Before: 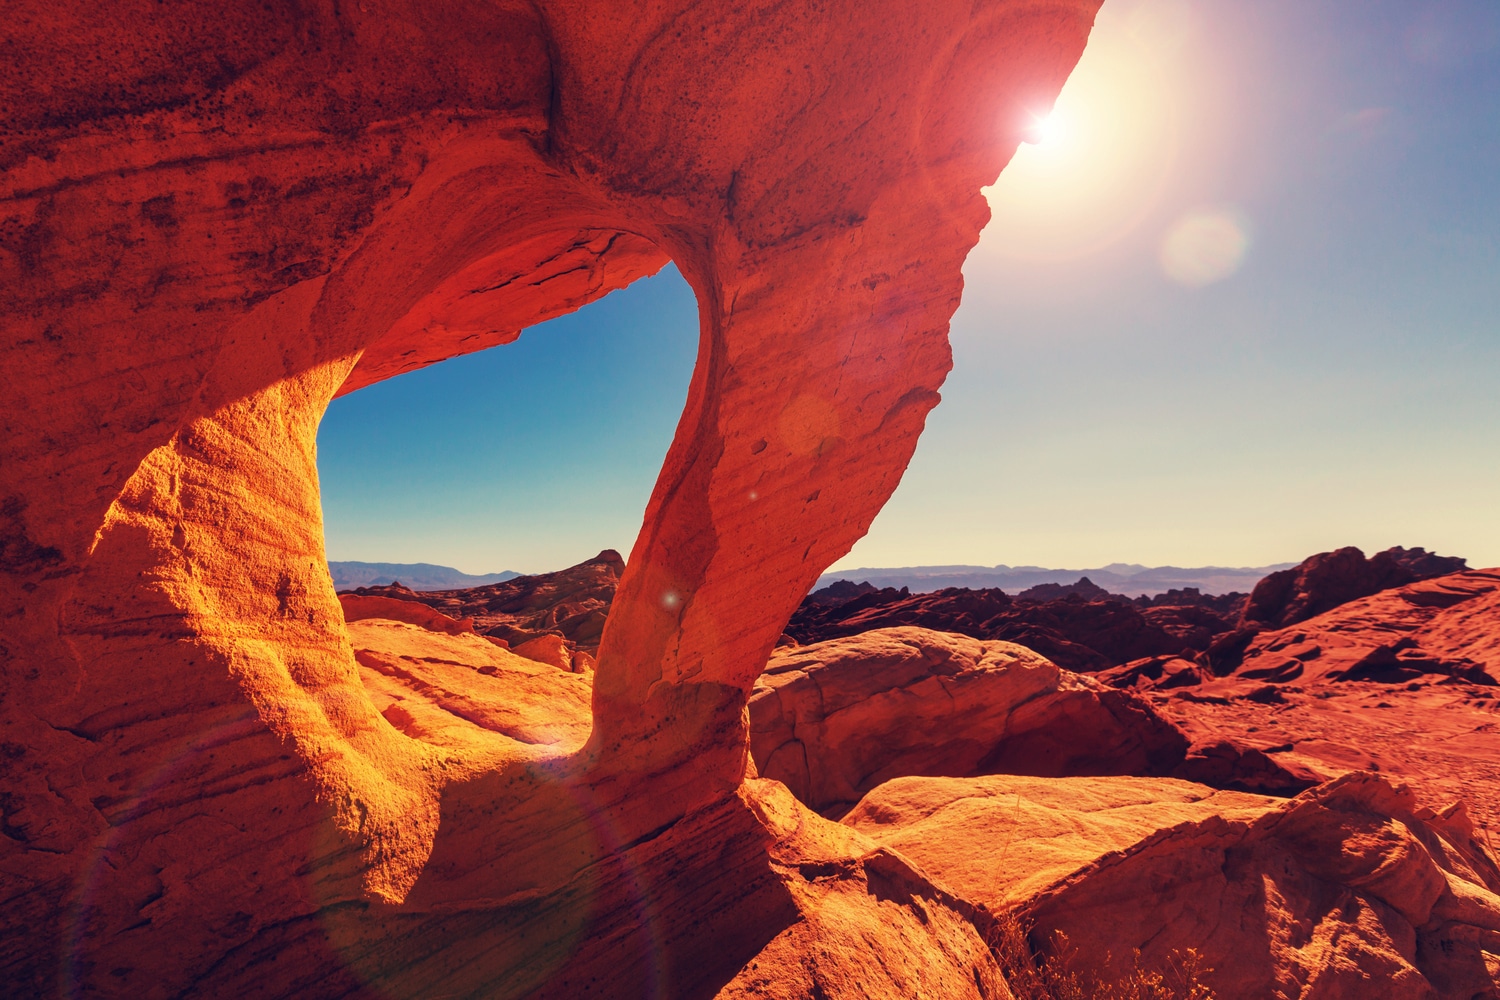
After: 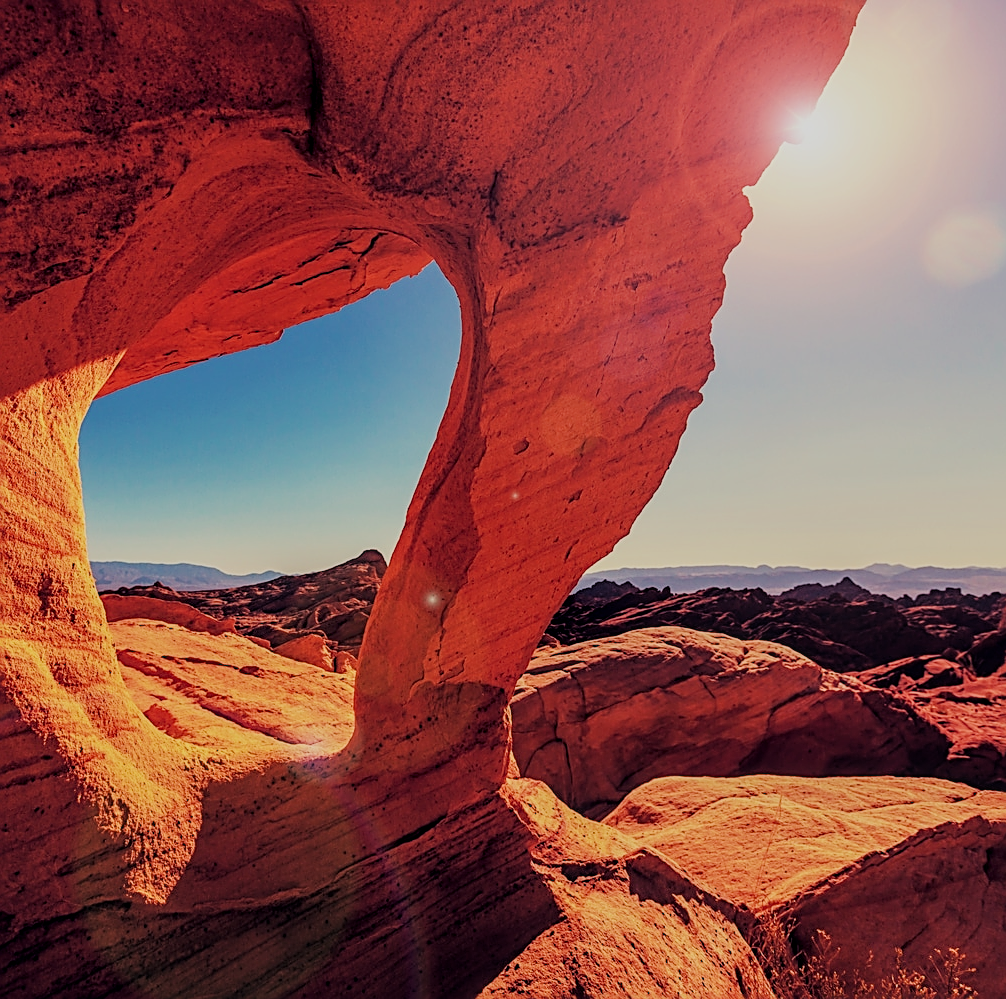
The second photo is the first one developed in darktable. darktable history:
local contrast: on, module defaults
crop and rotate: left 15.869%, right 17.05%
exposure: exposure 0.021 EV, compensate exposure bias true, compensate highlight preservation false
sharpen: amount 0.907
filmic rgb: black relative exposure -6.77 EV, white relative exposure 5.87 EV, hardness 2.68
